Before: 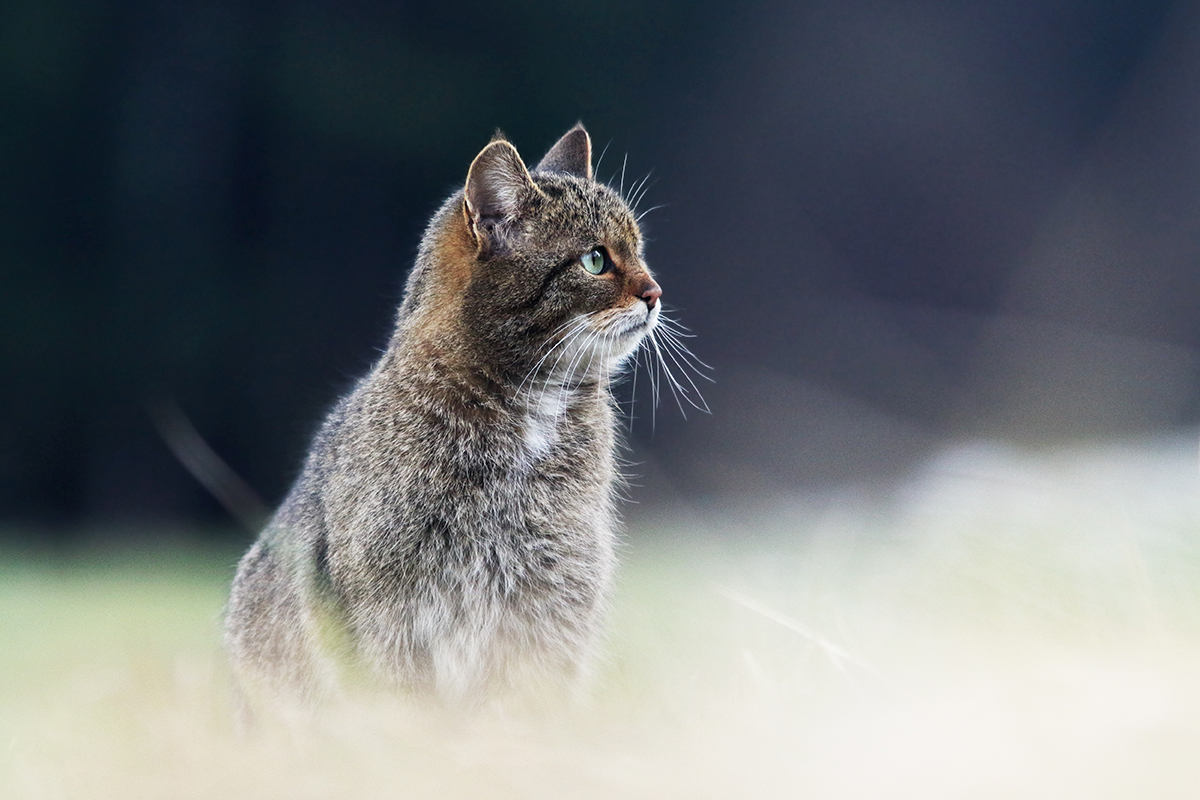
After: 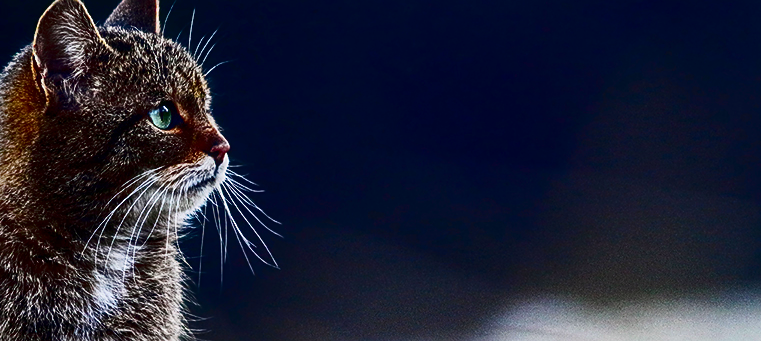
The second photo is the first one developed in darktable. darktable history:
local contrast: on, module defaults
sharpen: amount 0.551
contrast brightness saturation: contrast 0.093, brightness -0.595, saturation 0.167
crop: left 36.049%, top 18.242%, right 0.529%, bottom 39.014%
color calibration: illuminant same as pipeline (D50), adaptation XYZ, x 0.346, y 0.358, temperature 5014.44 K
tone curve: curves: ch0 [(0, 0.001) (0.139, 0.096) (0.311, 0.278) (0.495, 0.531) (0.718, 0.816) (0.841, 0.909) (1, 0.967)]; ch1 [(0, 0) (0.272, 0.249) (0.388, 0.385) (0.469, 0.456) (0.495, 0.497) (0.538, 0.554) (0.578, 0.605) (0.707, 0.778) (1, 1)]; ch2 [(0, 0) (0.125, 0.089) (0.353, 0.329) (0.443, 0.408) (0.502, 0.499) (0.557, 0.542) (0.608, 0.635) (1, 1)], color space Lab, independent channels, preserve colors none
